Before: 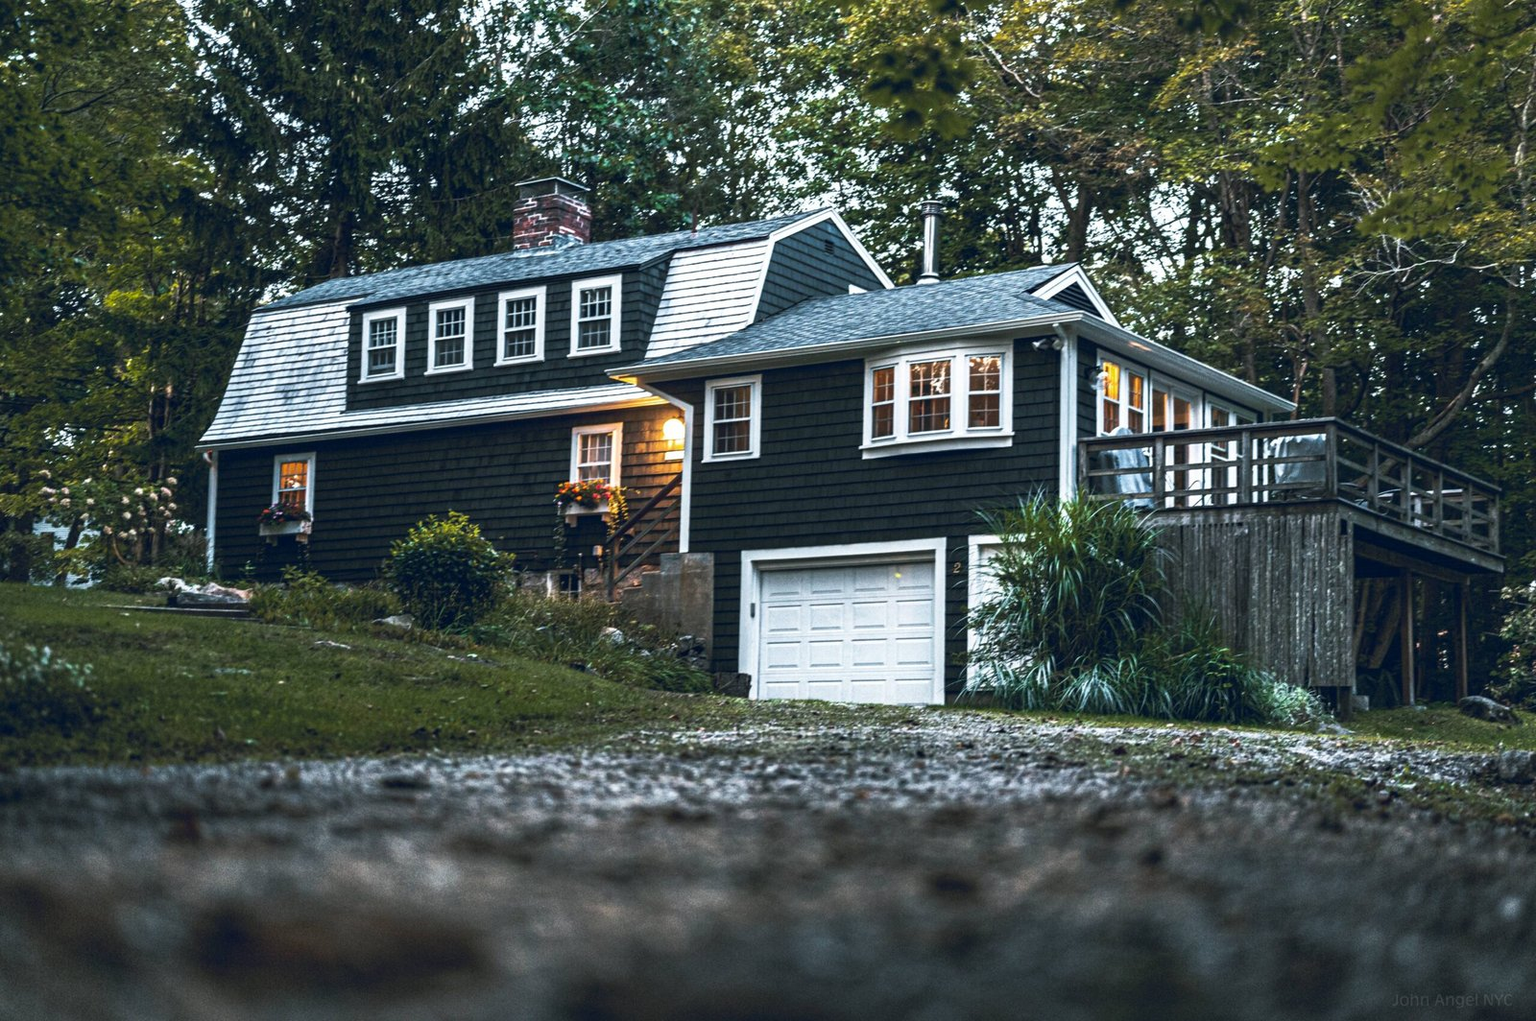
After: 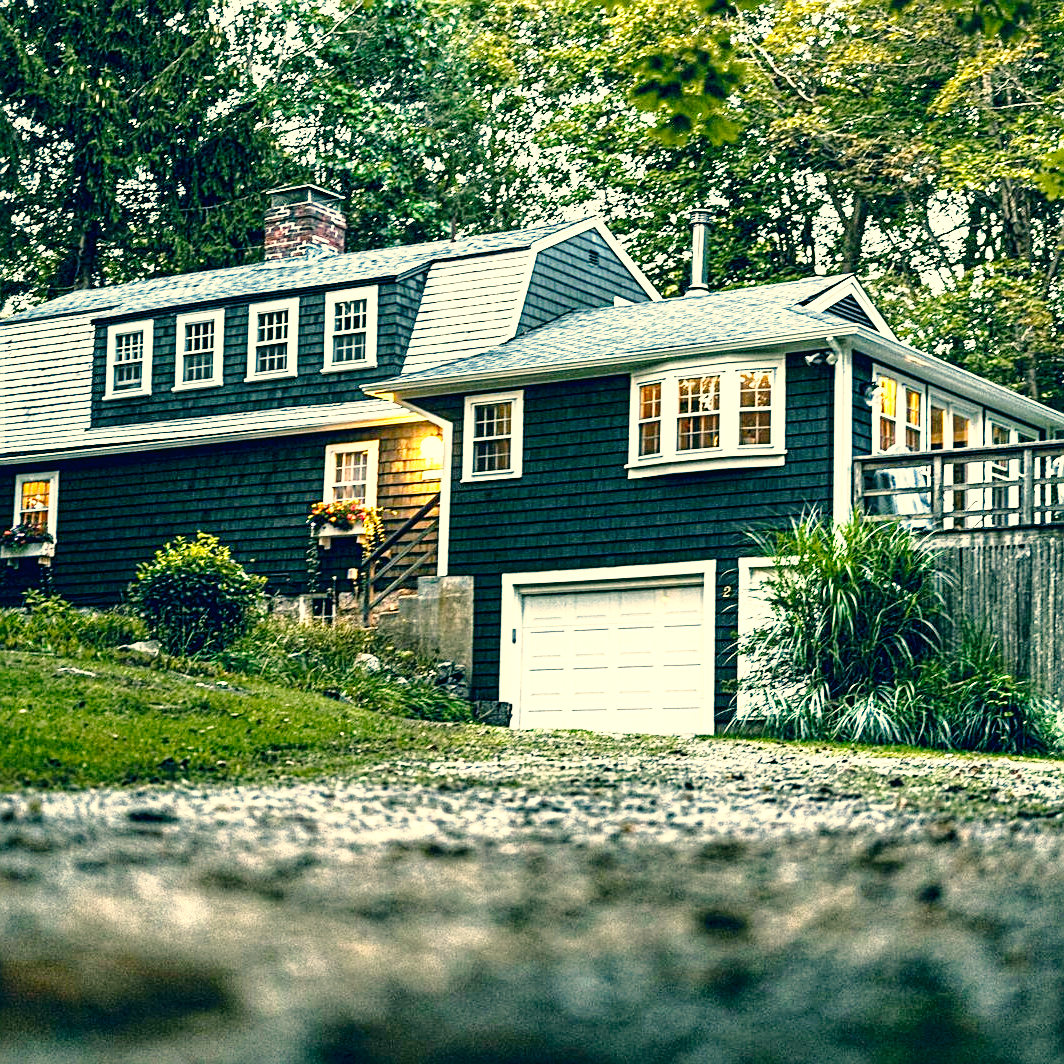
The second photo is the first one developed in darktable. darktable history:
local contrast: highlights 100%, shadows 100%, detail 120%, midtone range 0.2
white balance: red 0.982, blue 1.018
color correction: highlights a* 5.3, highlights b* 24.26, shadows a* -15.58, shadows b* 4.02
sharpen: on, module defaults
exposure: black level correction 0.008, exposure 0.979 EV, compensate highlight preservation false
crop: left 16.899%, right 16.556%
base curve: curves: ch0 [(0, 0) (0.028, 0.03) (0.121, 0.232) (0.46, 0.748) (0.859, 0.968) (1, 1)], preserve colors none
